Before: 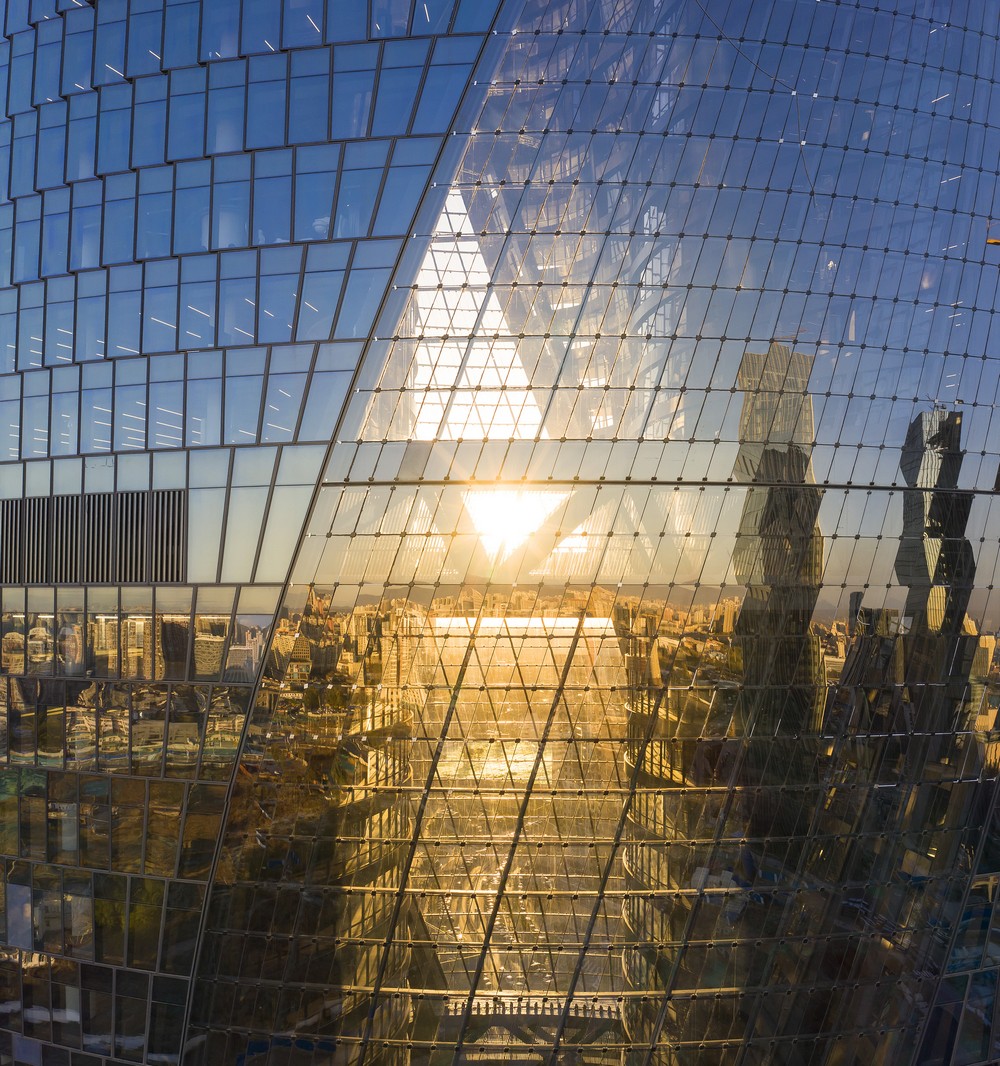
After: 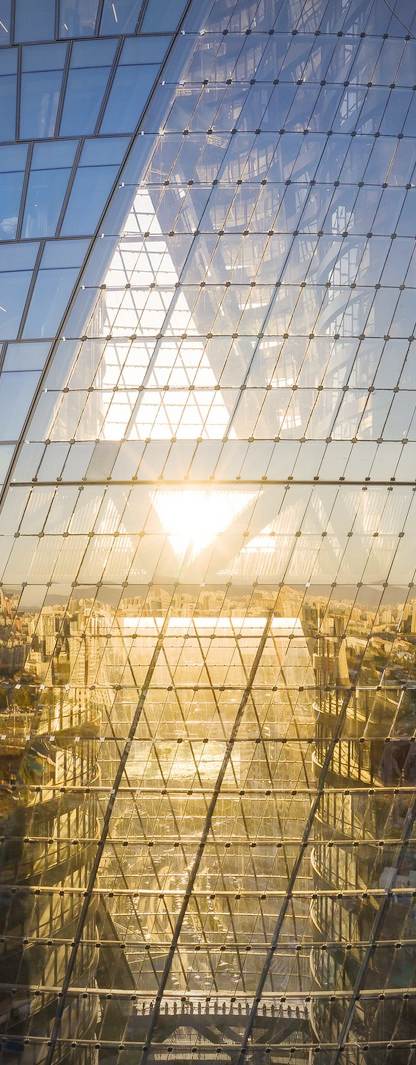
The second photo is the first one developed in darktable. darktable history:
base curve: curves: ch0 [(0, 0) (0.158, 0.273) (0.879, 0.895) (1, 1)], preserve colors none
vignetting: fall-off start 74.49%, fall-off radius 65.9%, brightness -0.628, saturation -0.68
crop: left 31.229%, right 27.105%
